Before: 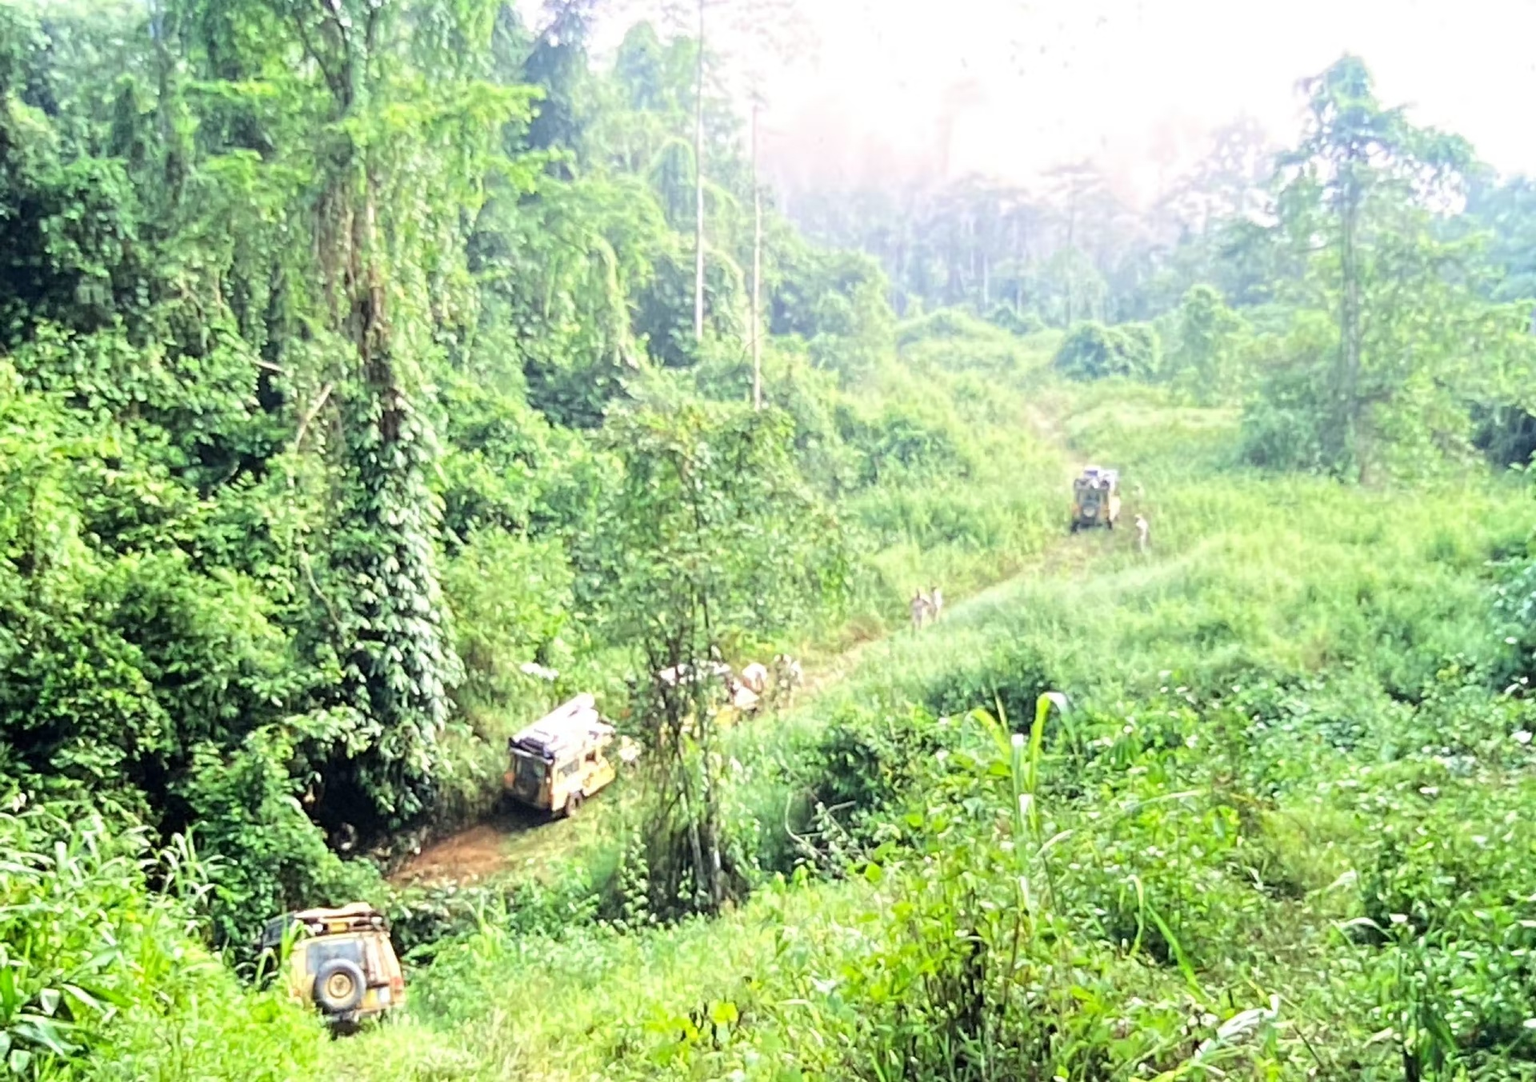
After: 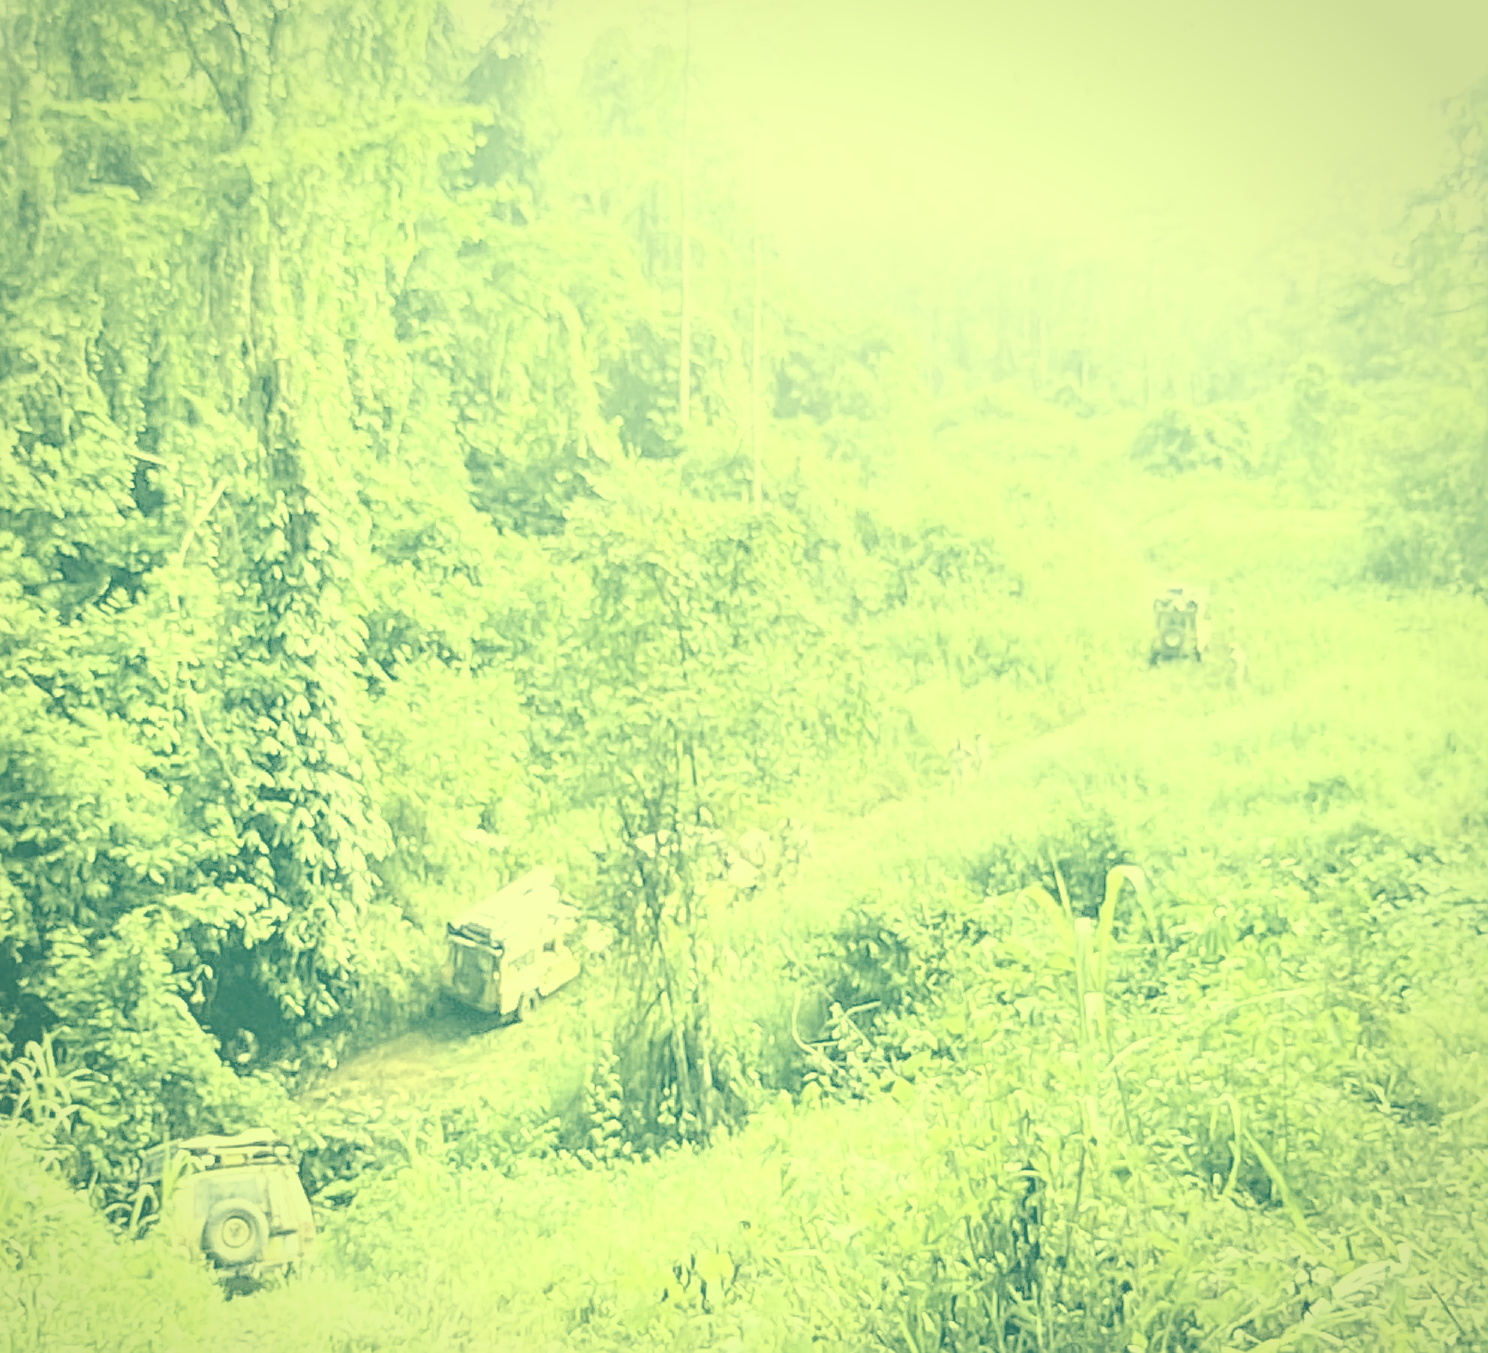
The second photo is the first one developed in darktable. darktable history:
crop: left 9.869%, right 12.626%
color correction: highlights a* -15.86, highlights b* 39.74, shadows a* -39.6, shadows b* -26.62
local contrast: detail 130%
vignetting: brightness -0.297, saturation -0.053, automatic ratio true
contrast brightness saturation: contrast -0.312, brightness 0.74, saturation -0.77
sharpen: on, module defaults
tone curve: curves: ch0 [(0, 0) (0.003, 0) (0.011, 0.001) (0.025, 0.001) (0.044, 0.002) (0.069, 0.007) (0.1, 0.015) (0.136, 0.027) (0.177, 0.066) (0.224, 0.122) (0.277, 0.219) (0.335, 0.327) (0.399, 0.432) (0.468, 0.527) (0.543, 0.615) (0.623, 0.695) (0.709, 0.777) (0.801, 0.874) (0.898, 0.973) (1, 1)], color space Lab, independent channels, preserve colors none
